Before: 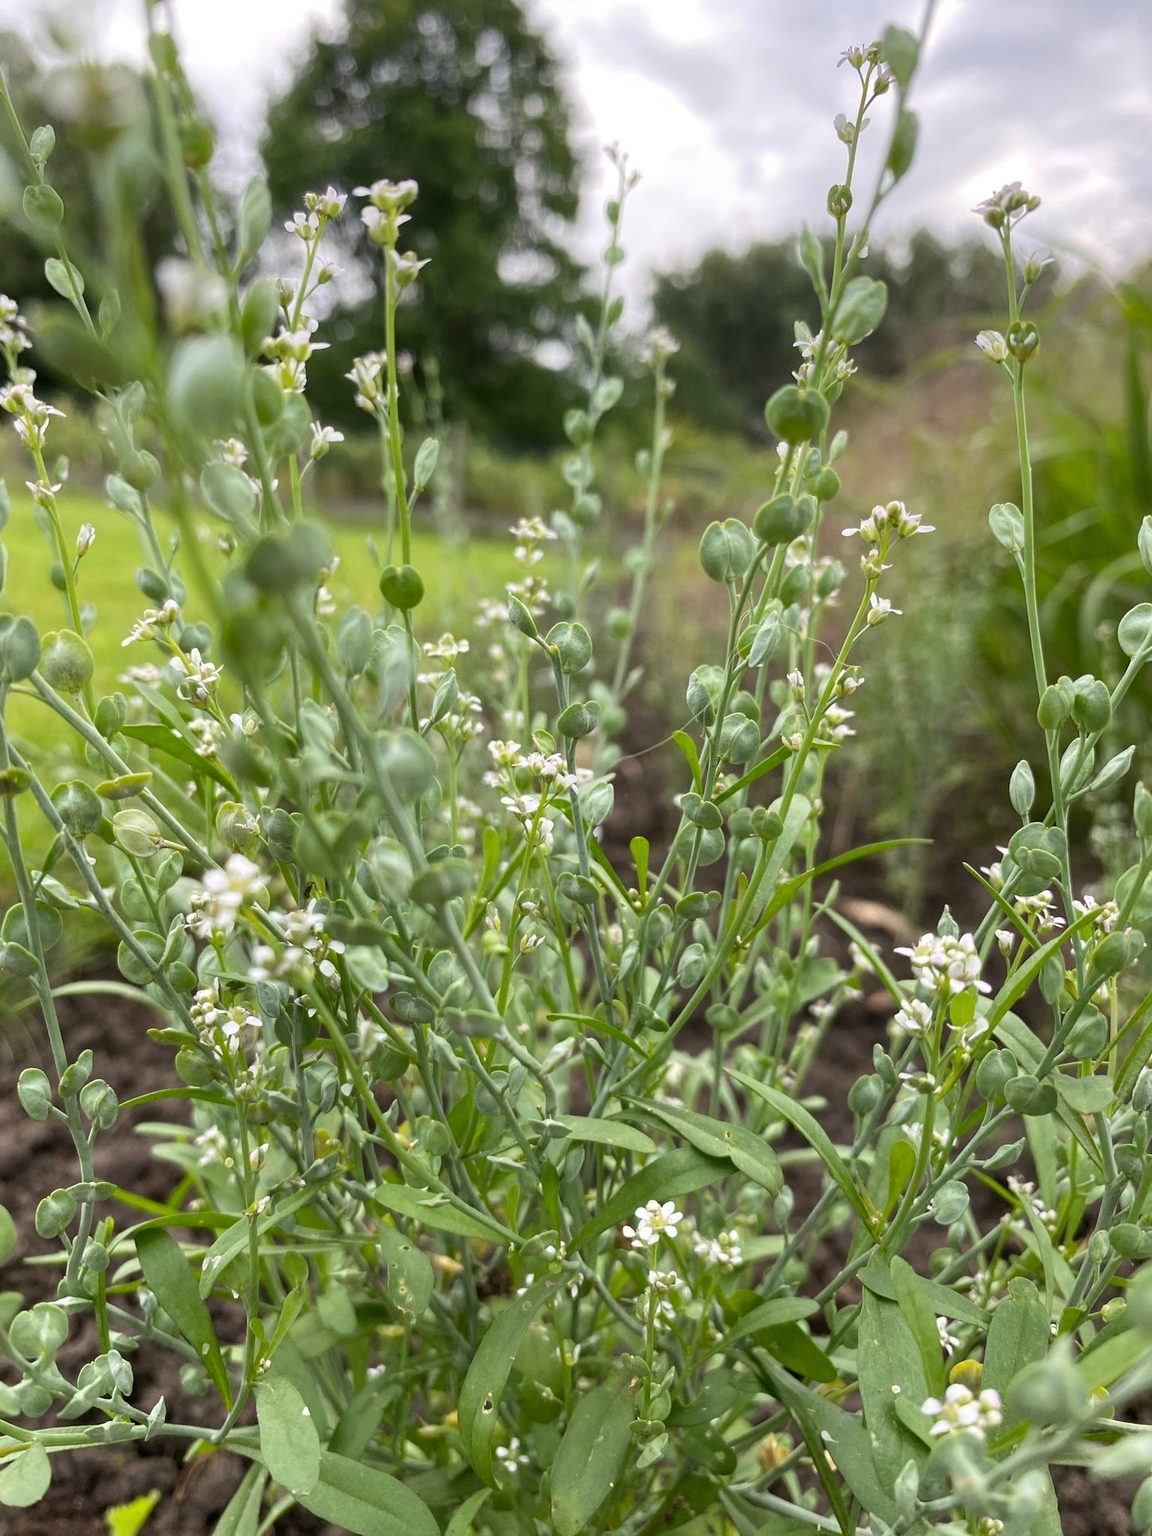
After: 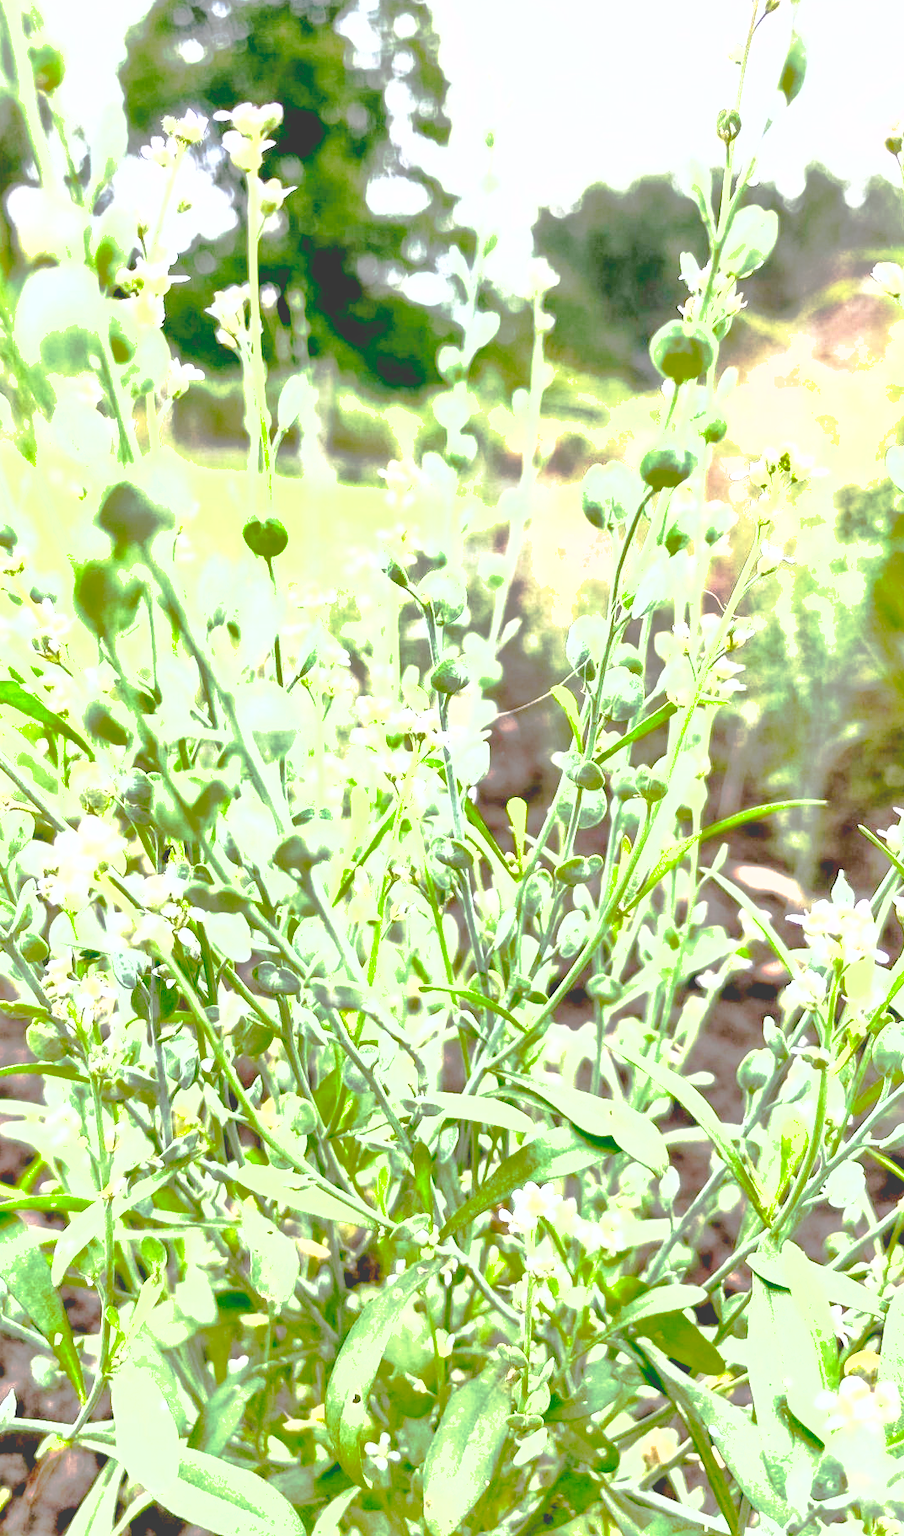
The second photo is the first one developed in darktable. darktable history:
exposure: exposure 2.037 EV, compensate highlight preservation false
crop and rotate: left 13.136%, top 5.397%, right 12.548%
base curve: curves: ch0 [(0.065, 0.026) (0.236, 0.358) (0.53, 0.546) (0.777, 0.841) (0.924, 0.992)], preserve colors none
contrast equalizer: y [[0.513, 0.565, 0.608, 0.562, 0.512, 0.5], [0.5 ×6], [0.5, 0.5, 0.5, 0.528, 0.598, 0.658], [0 ×6], [0 ×6]], mix 0.289
color calibration: illuminant as shot in camera, x 0.358, y 0.373, temperature 4628.91 K
shadows and highlights: on, module defaults
